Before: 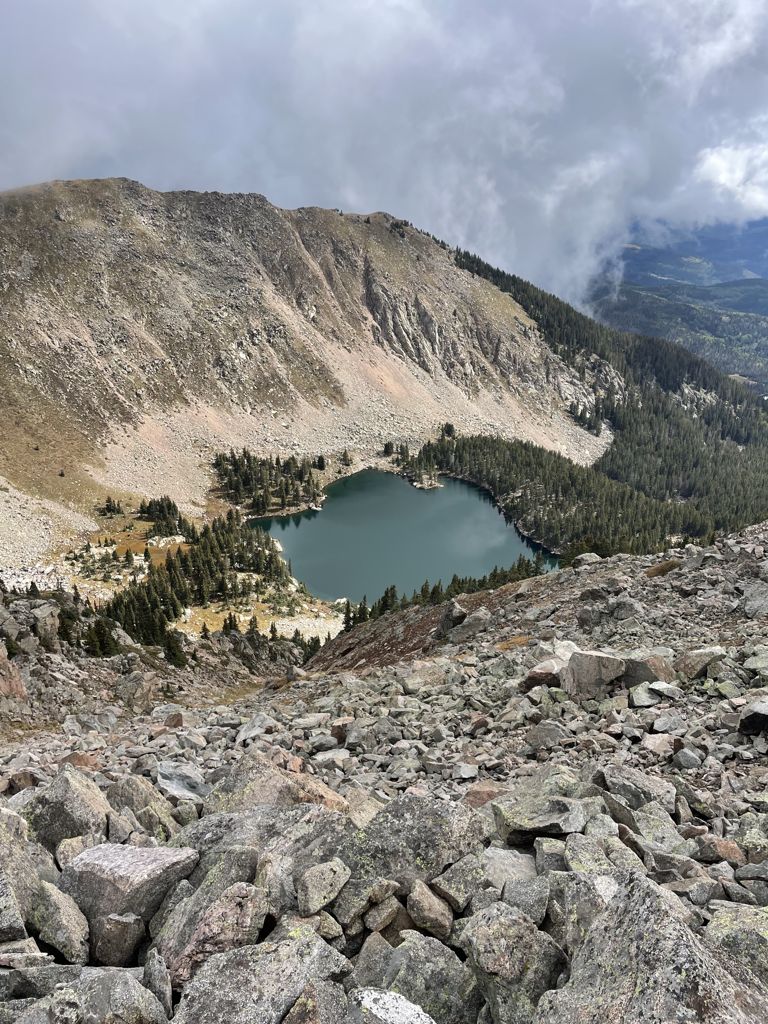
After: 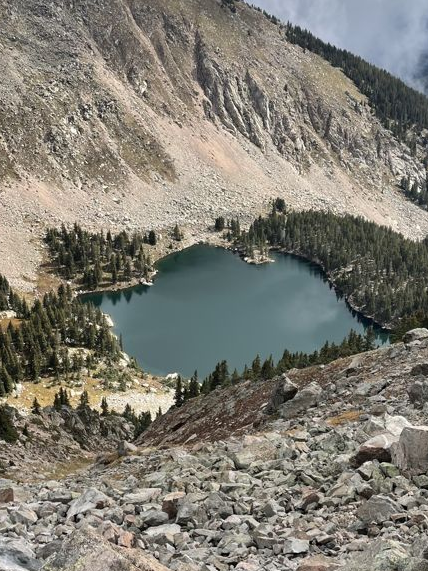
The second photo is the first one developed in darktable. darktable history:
crop and rotate: left 22.13%, top 22.054%, right 22.026%, bottom 22.102%
shadows and highlights: shadows 20.55, highlights -20.99, soften with gaussian
